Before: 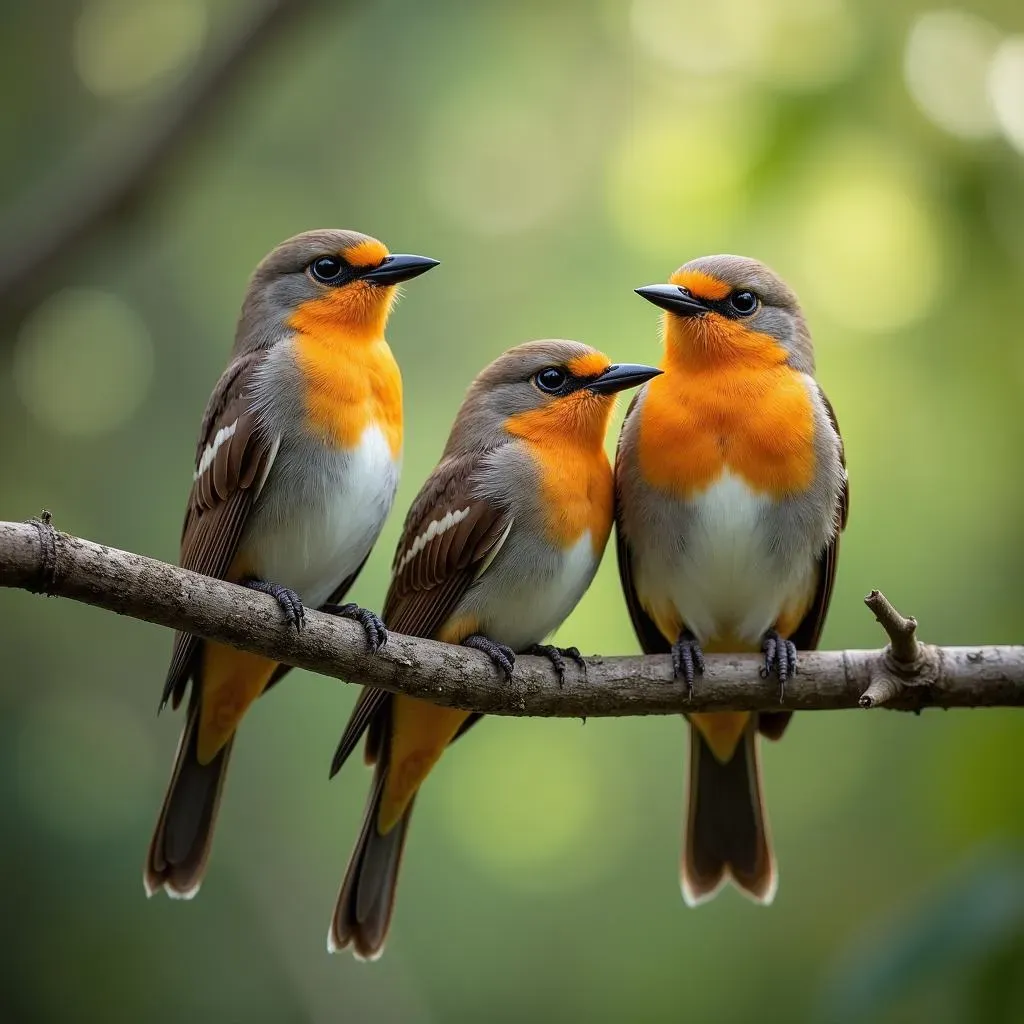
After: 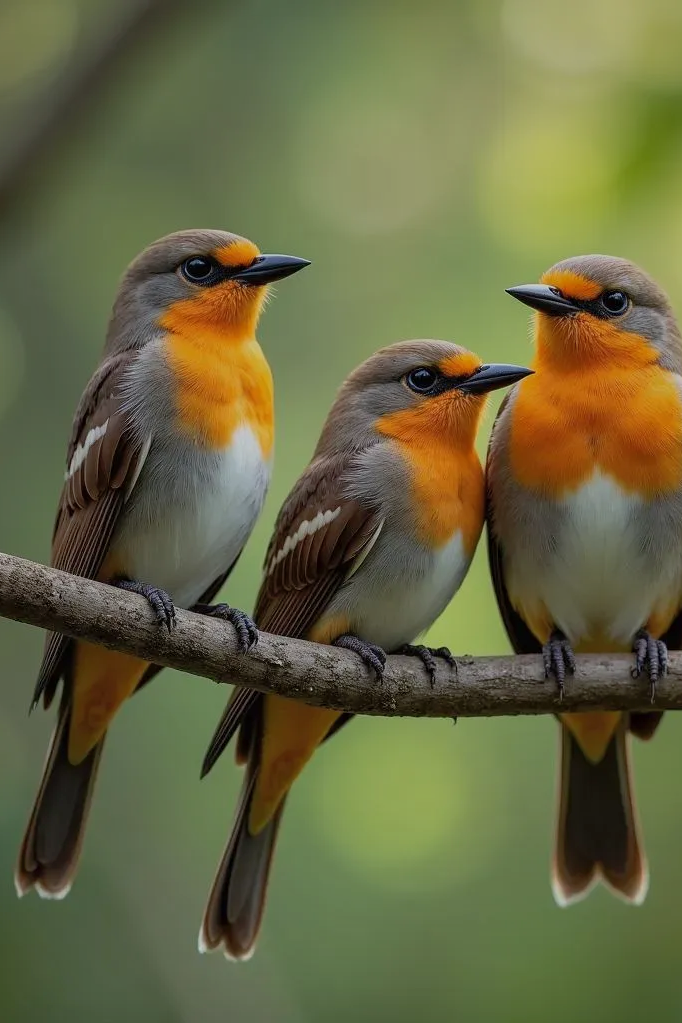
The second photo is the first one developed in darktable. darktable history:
crop and rotate: left 12.673%, right 20.66%
graduated density: rotation 5.63°, offset 76.9
shadows and highlights: on, module defaults
